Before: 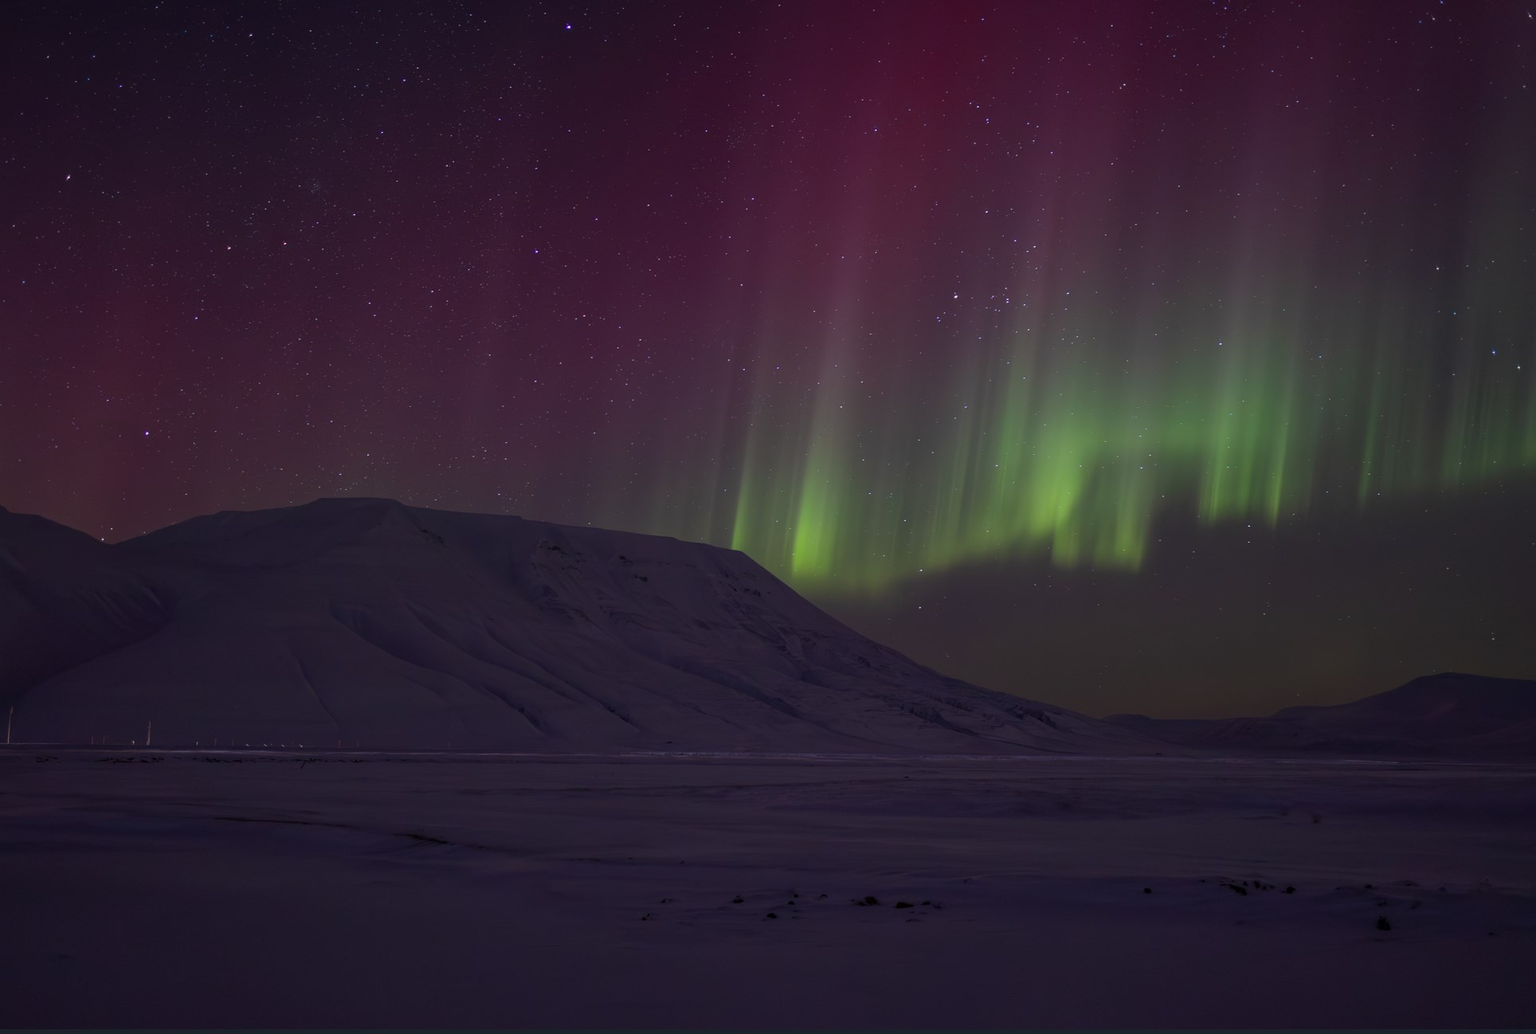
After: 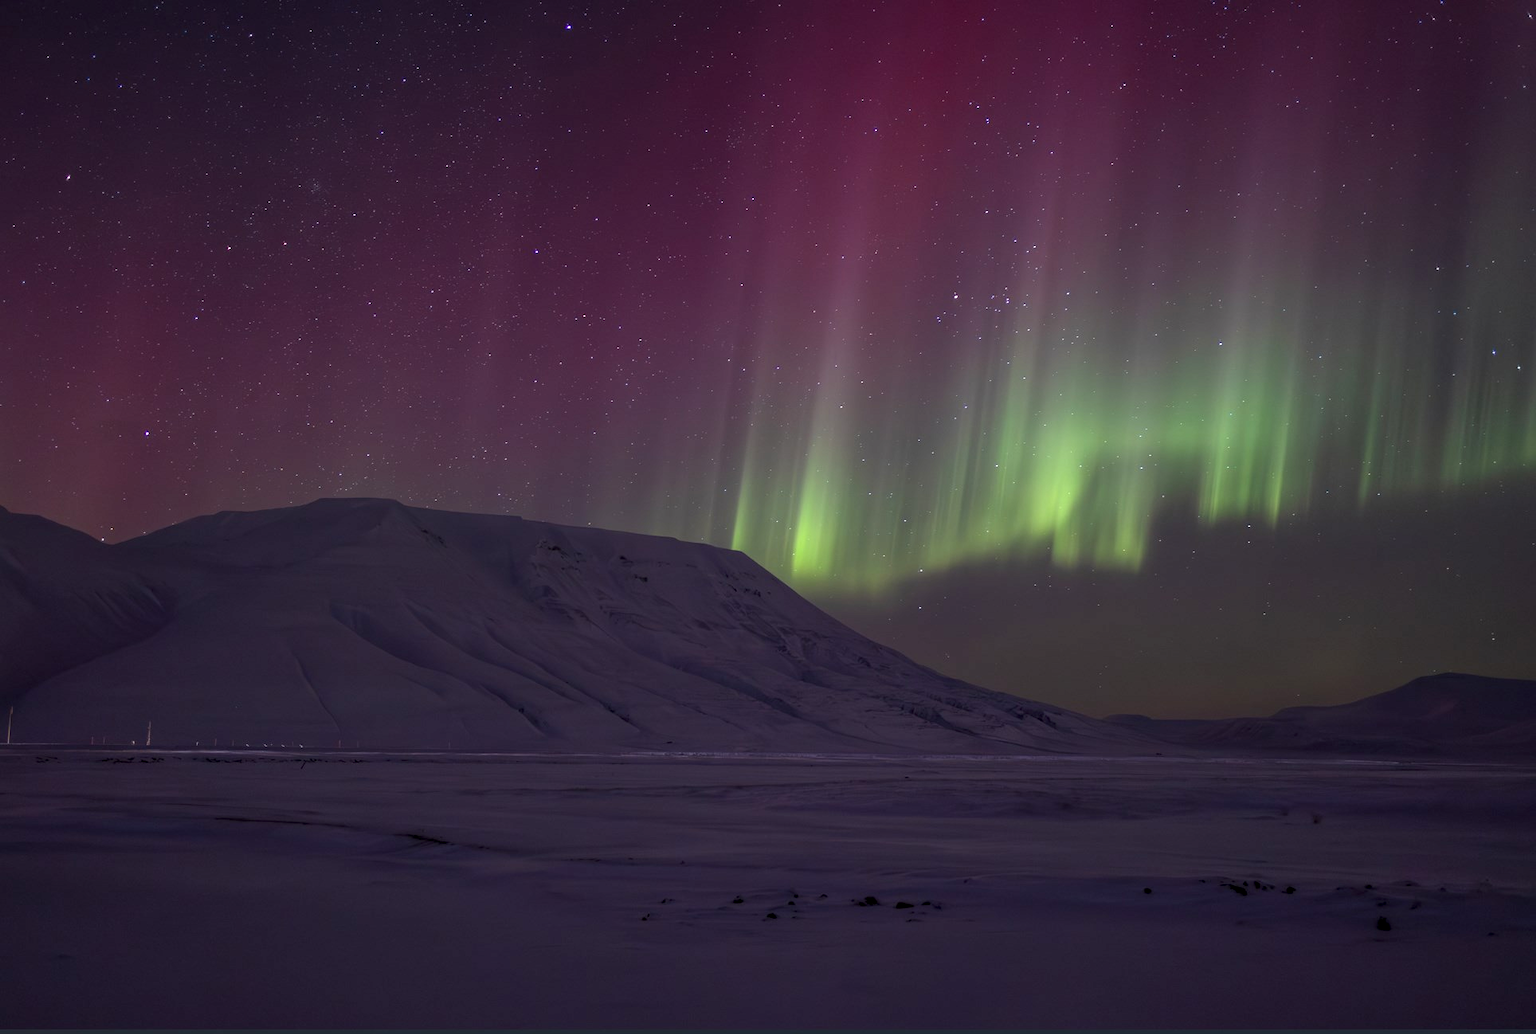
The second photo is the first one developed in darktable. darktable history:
local contrast: highlights 83%, shadows 81%
exposure: exposure 0.559 EV, compensate highlight preservation false
color balance: mode lift, gamma, gain (sRGB)
